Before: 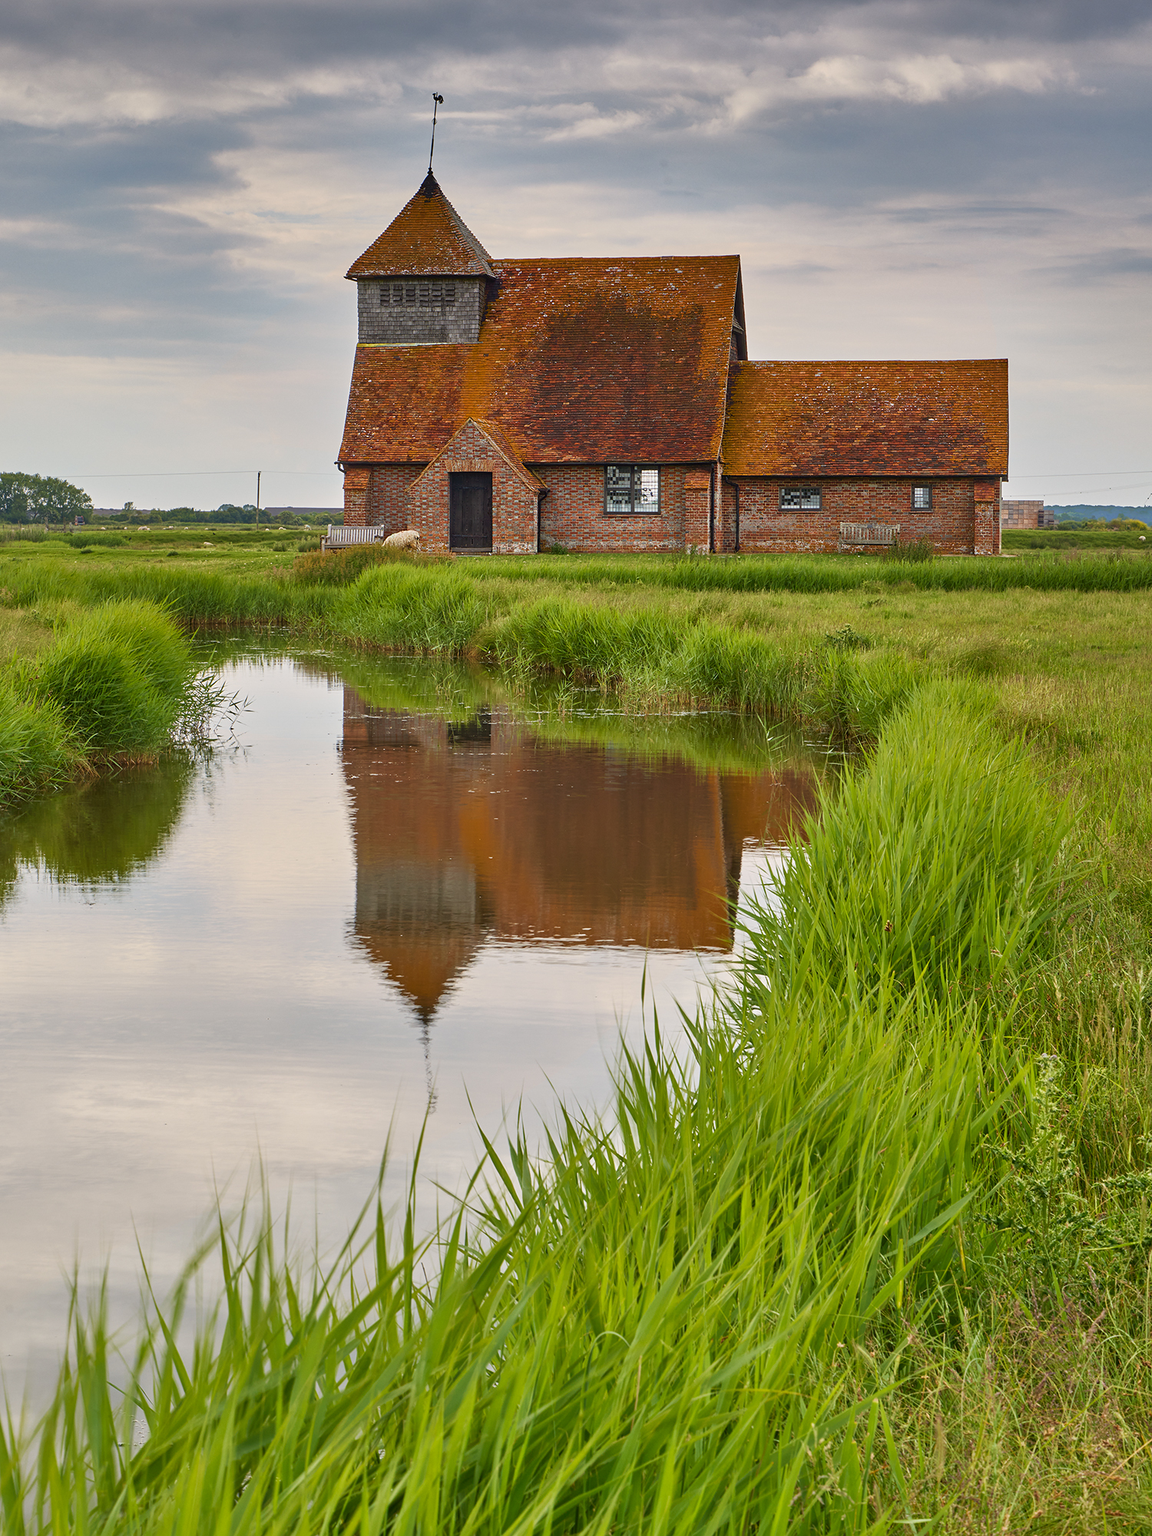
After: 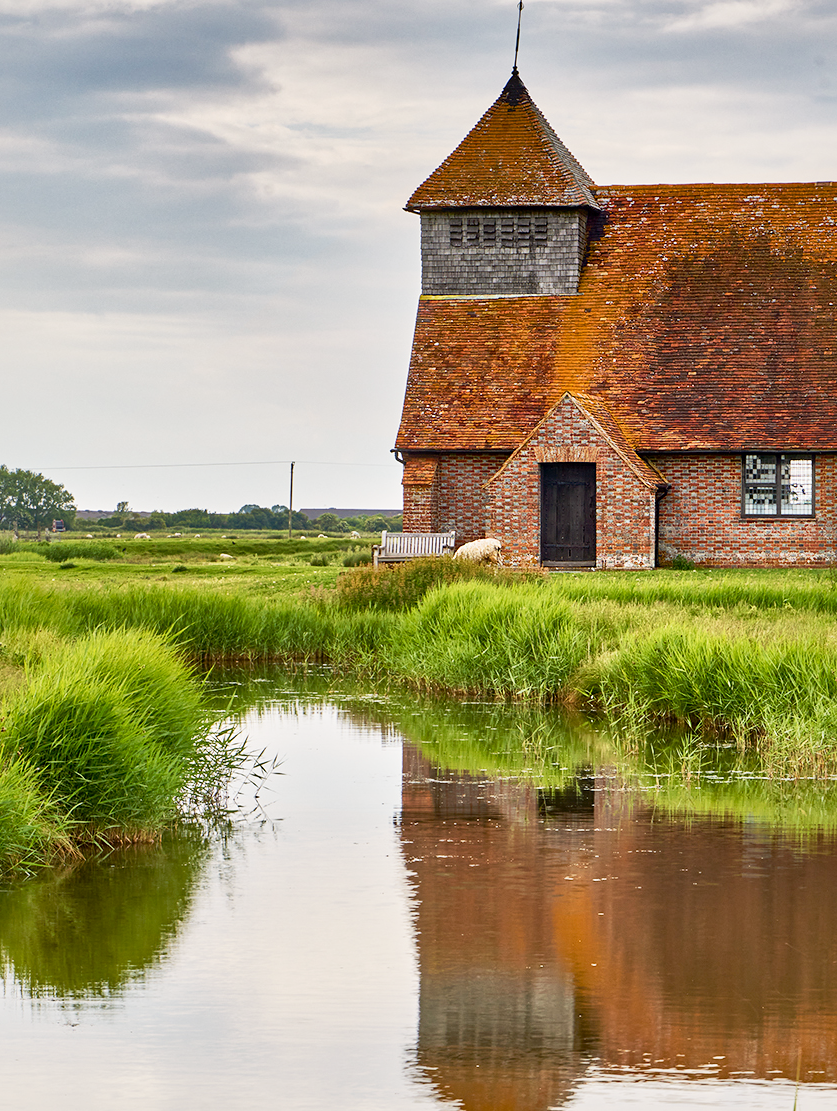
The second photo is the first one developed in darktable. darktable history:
crop and rotate: left 3.04%, top 7.627%, right 41.119%, bottom 36.803%
tone curve: curves: ch0 [(0, 0.005) (0.103, 0.097) (0.18, 0.22) (0.4, 0.485) (0.5, 0.612) (0.668, 0.787) (0.823, 0.894) (1, 0.971)]; ch1 [(0, 0) (0.172, 0.123) (0.324, 0.253) (0.396, 0.388) (0.478, 0.461) (0.499, 0.498) (0.522, 0.528) (0.618, 0.649) (0.753, 0.821) (1, 1)]; ch2 [(0, 0) (0.411, 0.424) (0.496, 0.501) (0.515, 0.514) (0.555, 0.585) (0.641, 0.69) (1, 1)], preserve colors none
local contrast: mode bilateral grid, contrast 19, coarseness 50, detail 161%, midtone range 0.2
